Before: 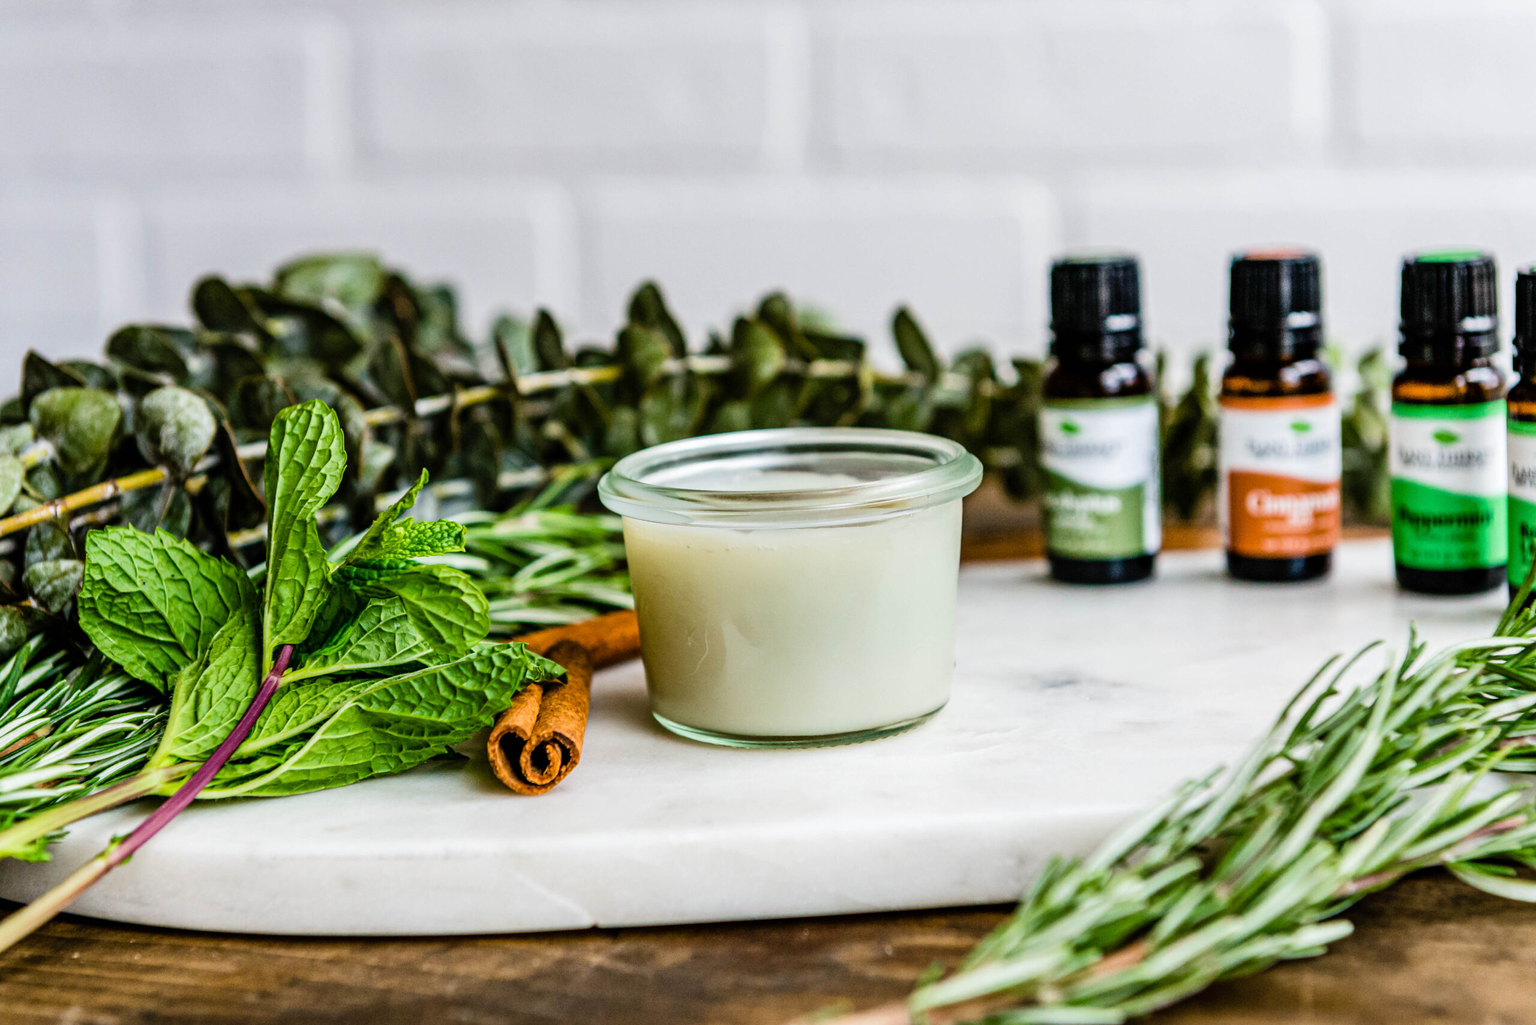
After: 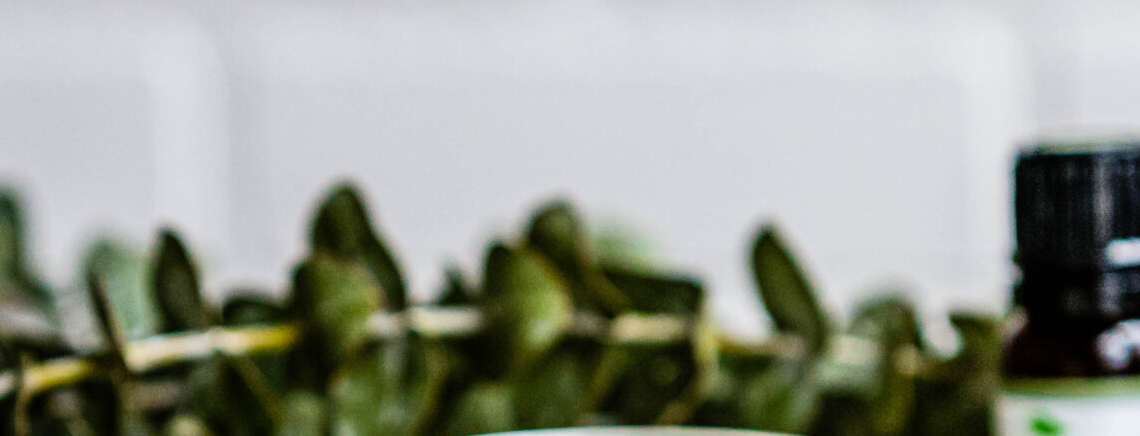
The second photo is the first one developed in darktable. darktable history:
crop: left 28.828%, top 16.783%, right 26.611%, bottom 57.672%
